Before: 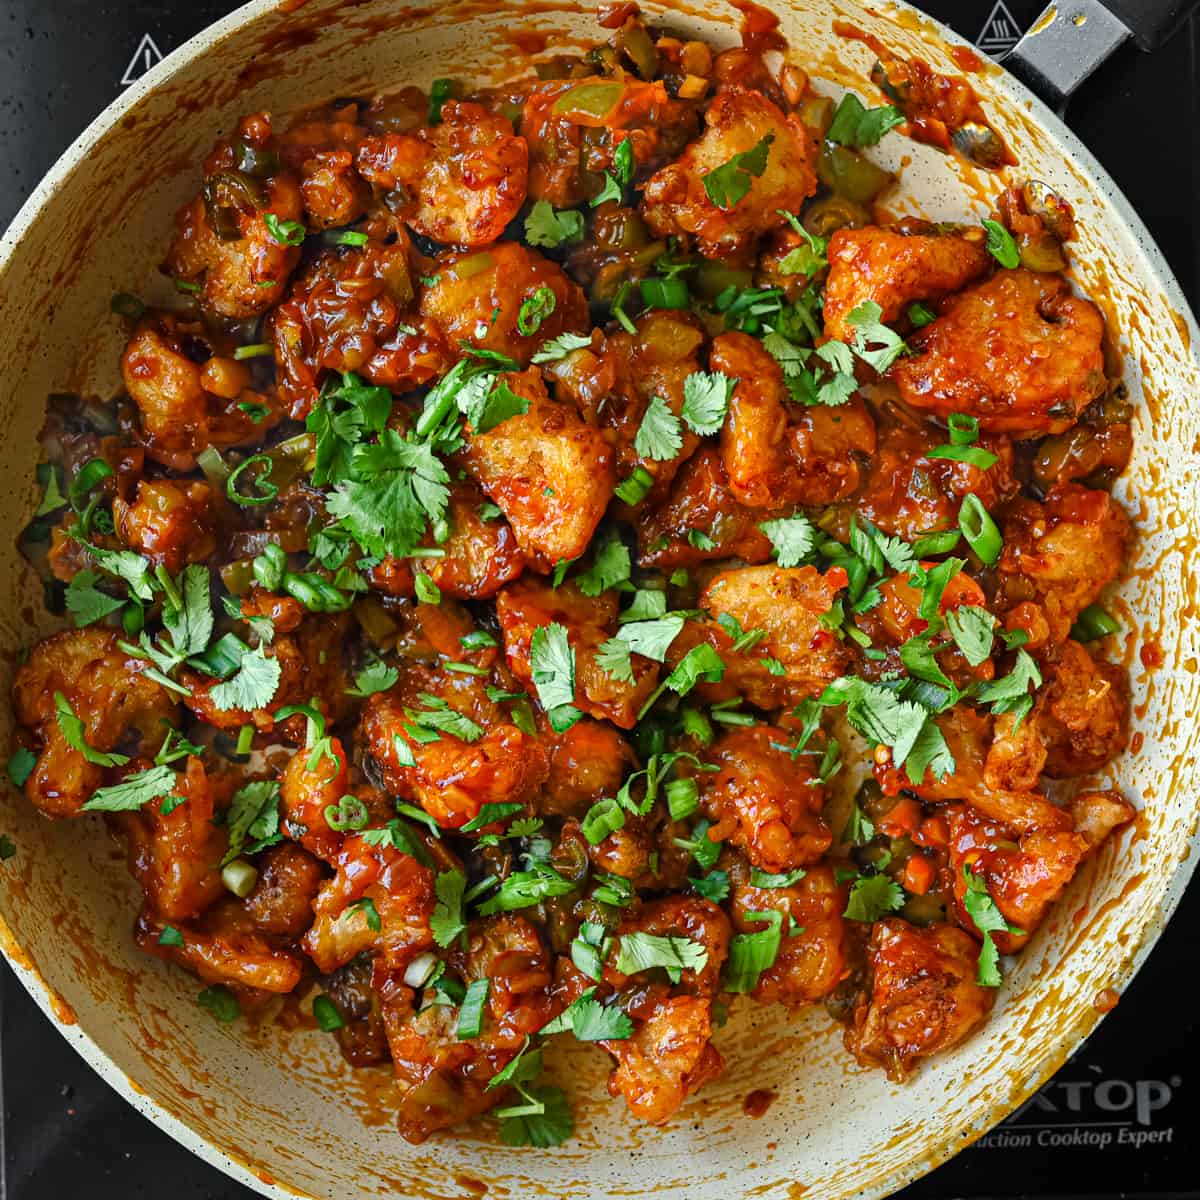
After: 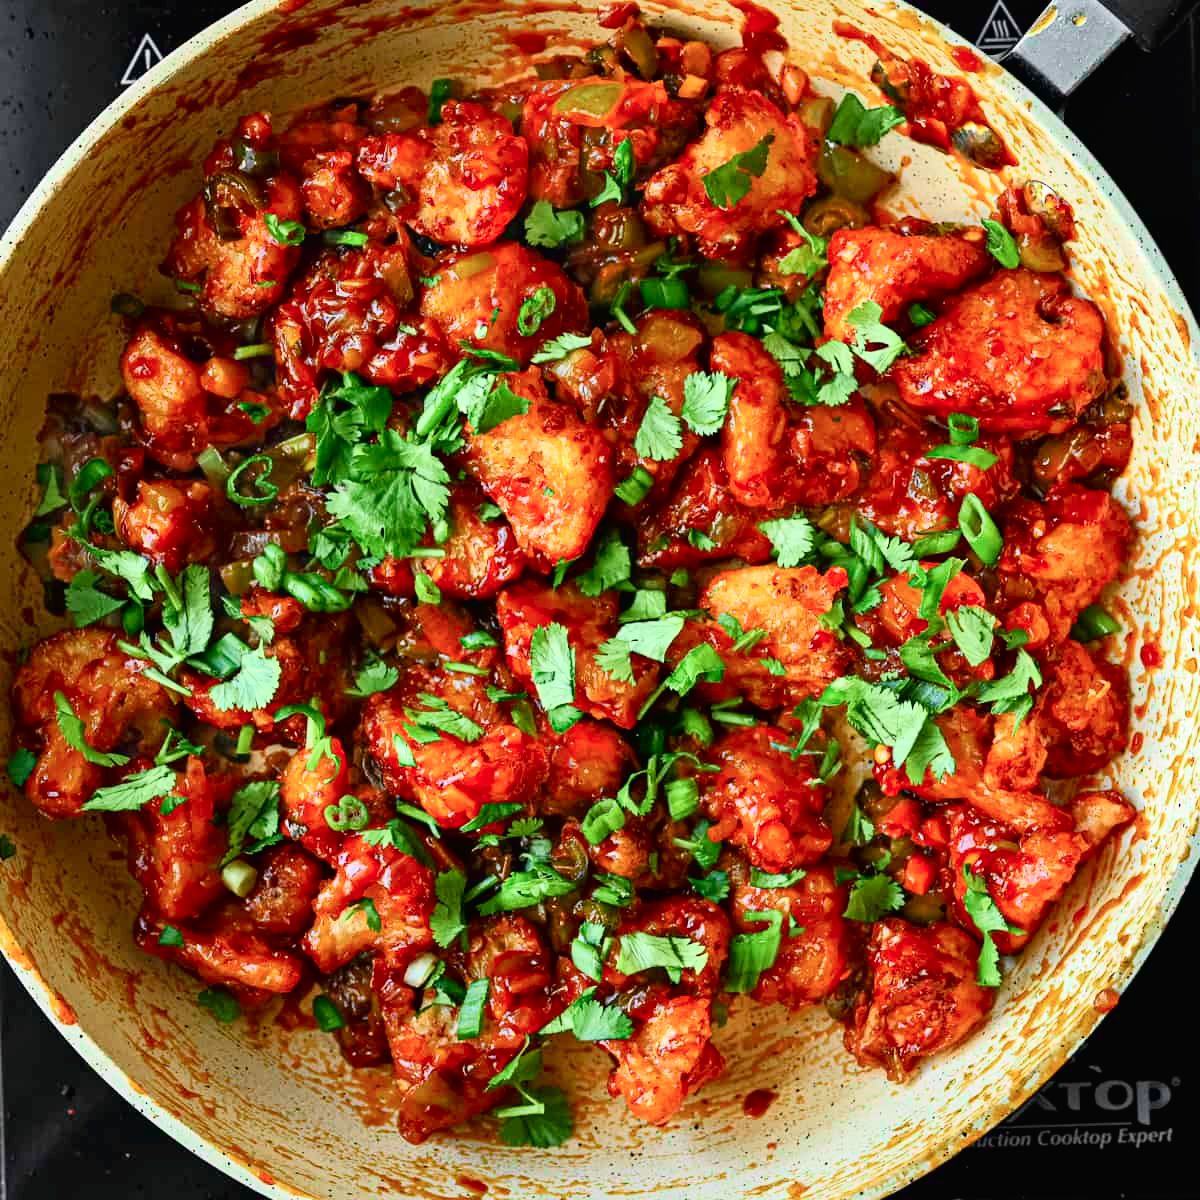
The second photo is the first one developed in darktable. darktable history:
tone curve: curves: ch0 [(0, 0.013) (0.054, 0.018) (0.205, 0.191) (0.289, 0.292) (0.39, 0.424) (0.493, 0.551) (0.647, 0.752) (0.796, 0.887) (1, 0.998)]; ch1 [(0, 0) (0.371, 0.339) (0.477, 0.452) (0.494, 0.495) (0.501, 0.501) (0.51, 0.516) (0.54, 0.557) (0.572, 0.605) (0.625, 0.687) (0.774, 0.841) (1, 1)]; ch2 [(0, 0) (0.32, 0.281) (0.403, 0.399) (0.441, 0.428) (0.47, 0.469) (0.498, 0.496) (0.524, 0.543) (0.551, 0.579) (0.633, 0.665) (0.7, 0.711) (1, 1)], color space Lab, independent channels, preserve colors none
